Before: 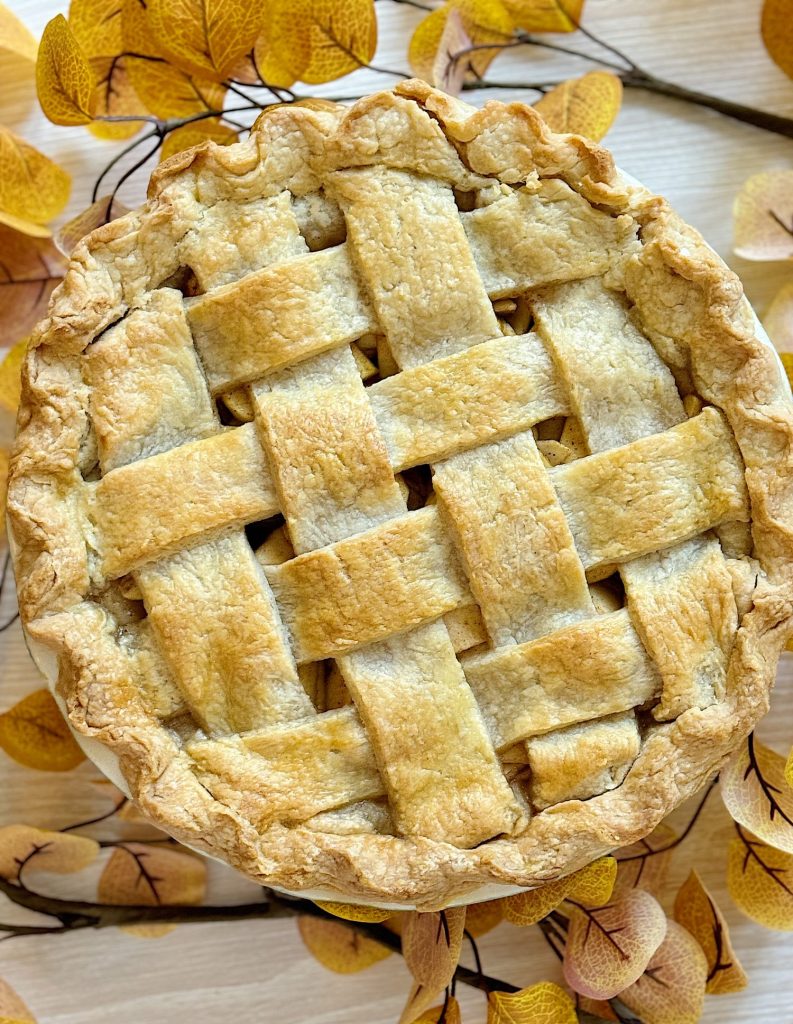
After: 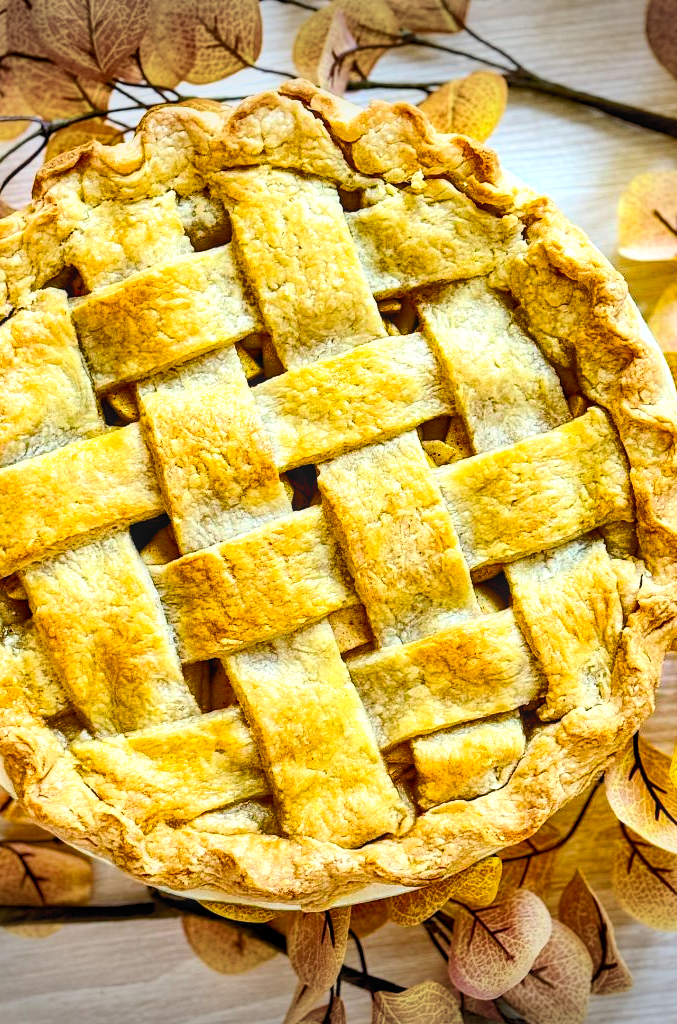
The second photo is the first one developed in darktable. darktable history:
contrast brightness saturation: contrast 0.243, brightness 0.258, saturation 0.373
local contrast: on, module defaults
crop and rotate: left 14.554%
vignetting: fall-off start 100.35%, width/height ratio 1.307
color balance rgb: perceptual saturation grading › global saturation 20%, perceptual saturation grading › highlights -24.912%, perceptual saturation grading › shadows 49.25%, perceptual brilliance grading › highlights 8.51%, perceptual brilliance grading › mid-tones 3.186%, perceptual brilliance grading › shadows 2.139%
shadows and highlights: shadows 22.8, highlights -49.29, soften with gaussian
haze removal: compatibility mode true, adaptive false
